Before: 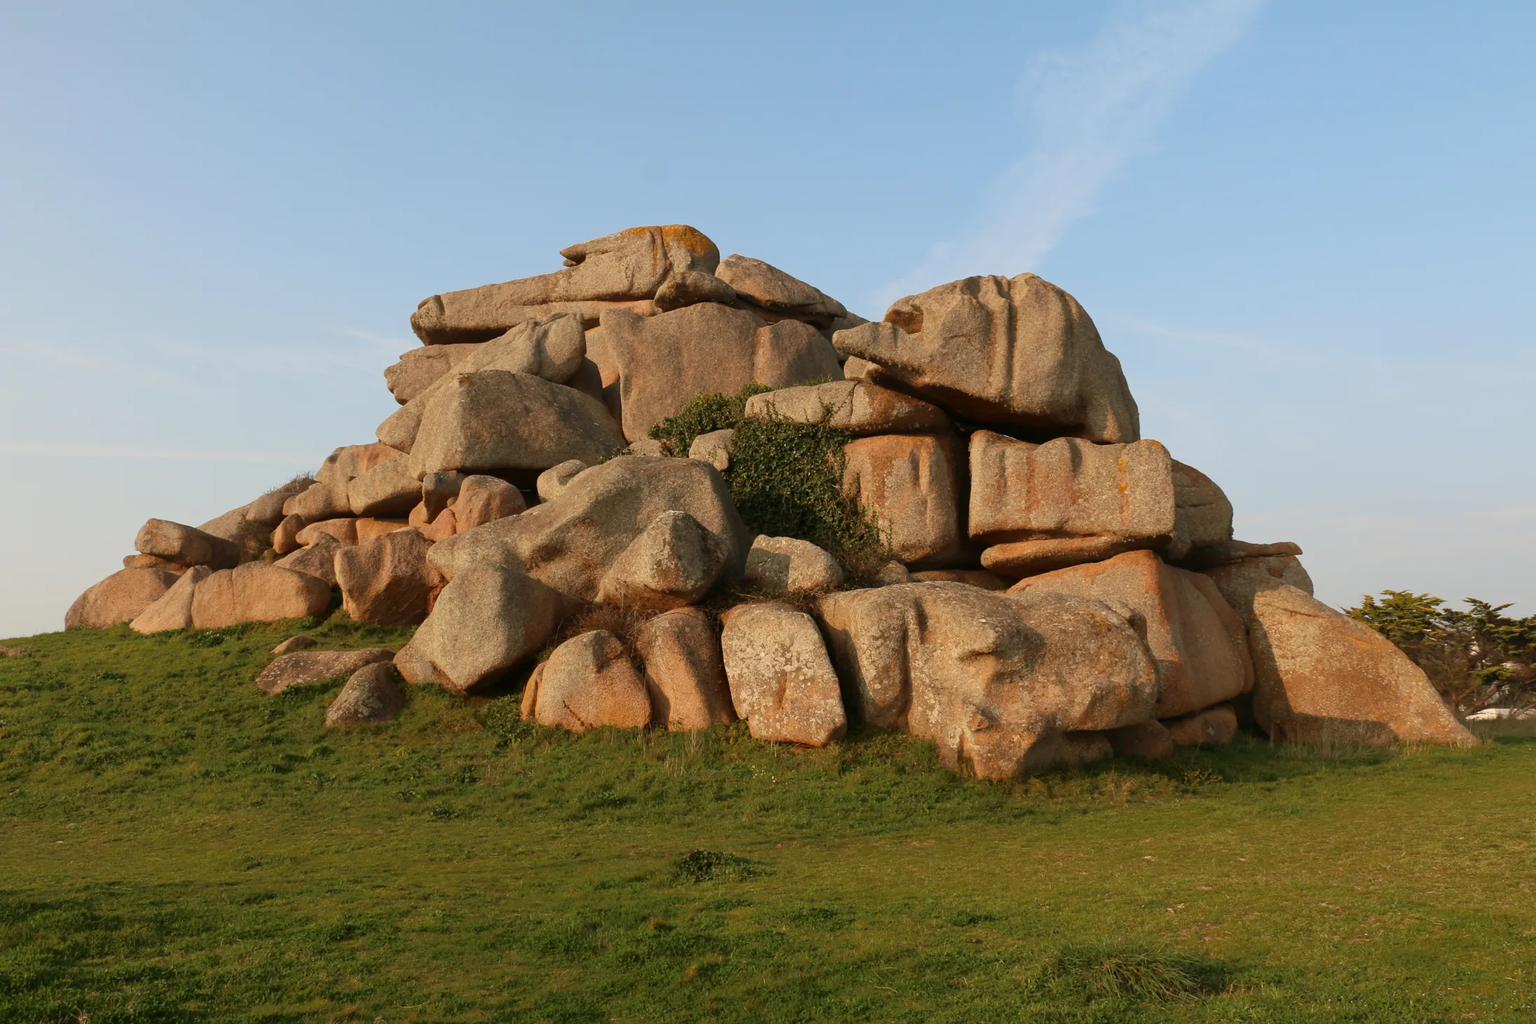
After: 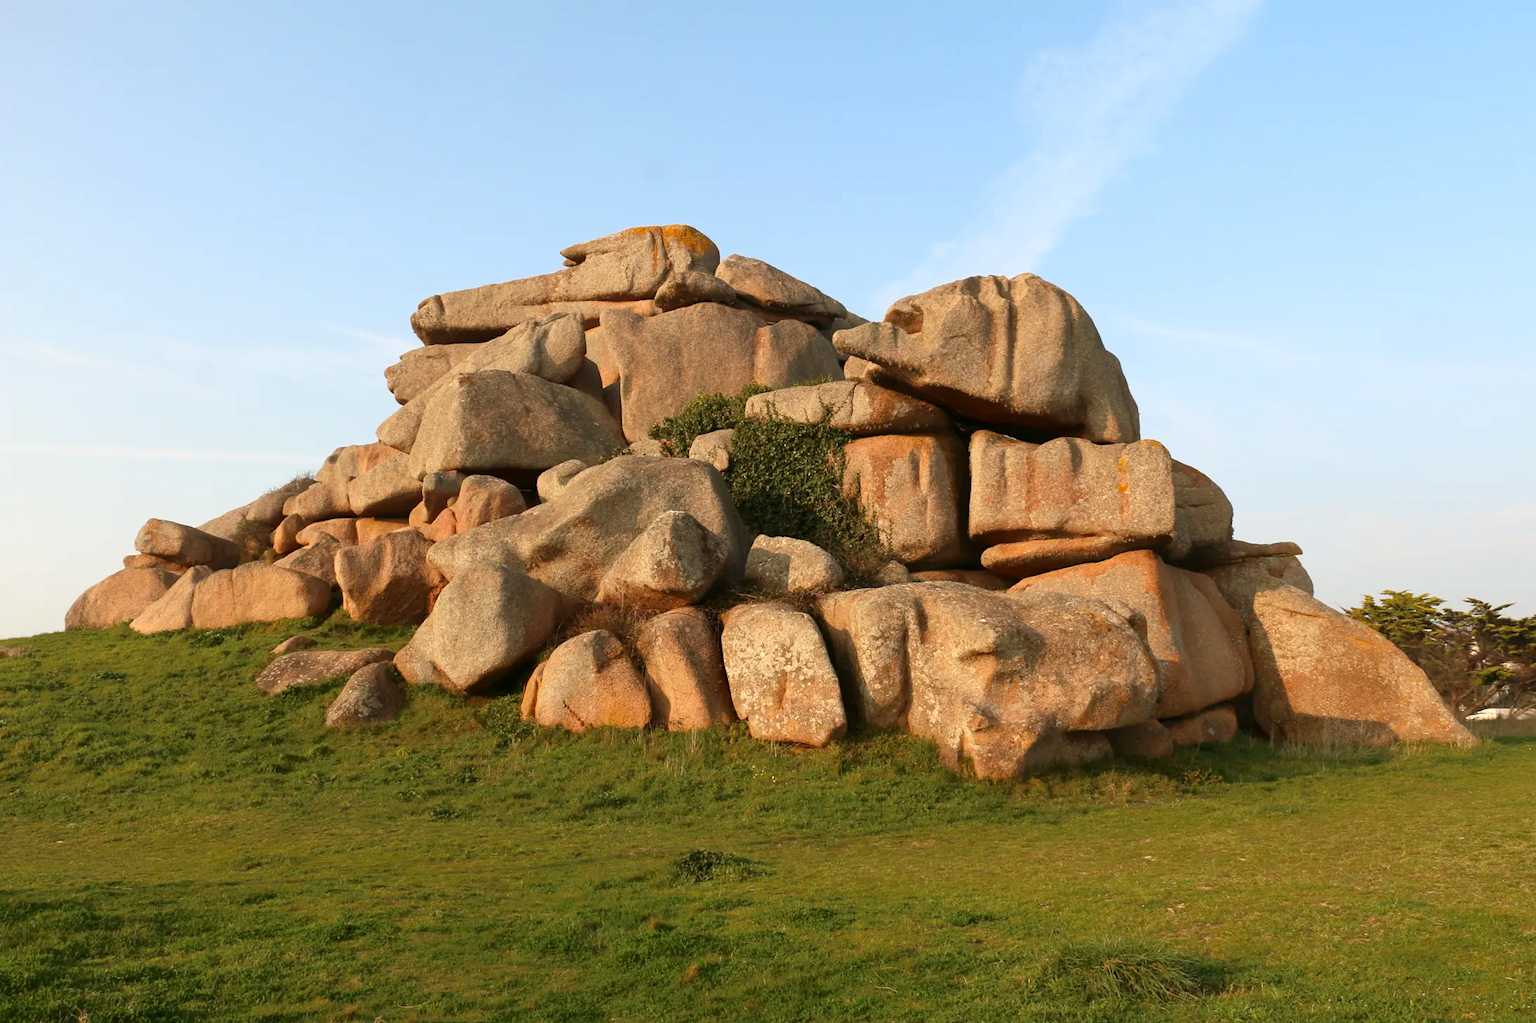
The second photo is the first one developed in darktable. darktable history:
vibrance: vibrance 22%
exposure: black level correction 0.001, exposure 0.5 EV, compensate exposure bias true, compensate highlight preservation false
